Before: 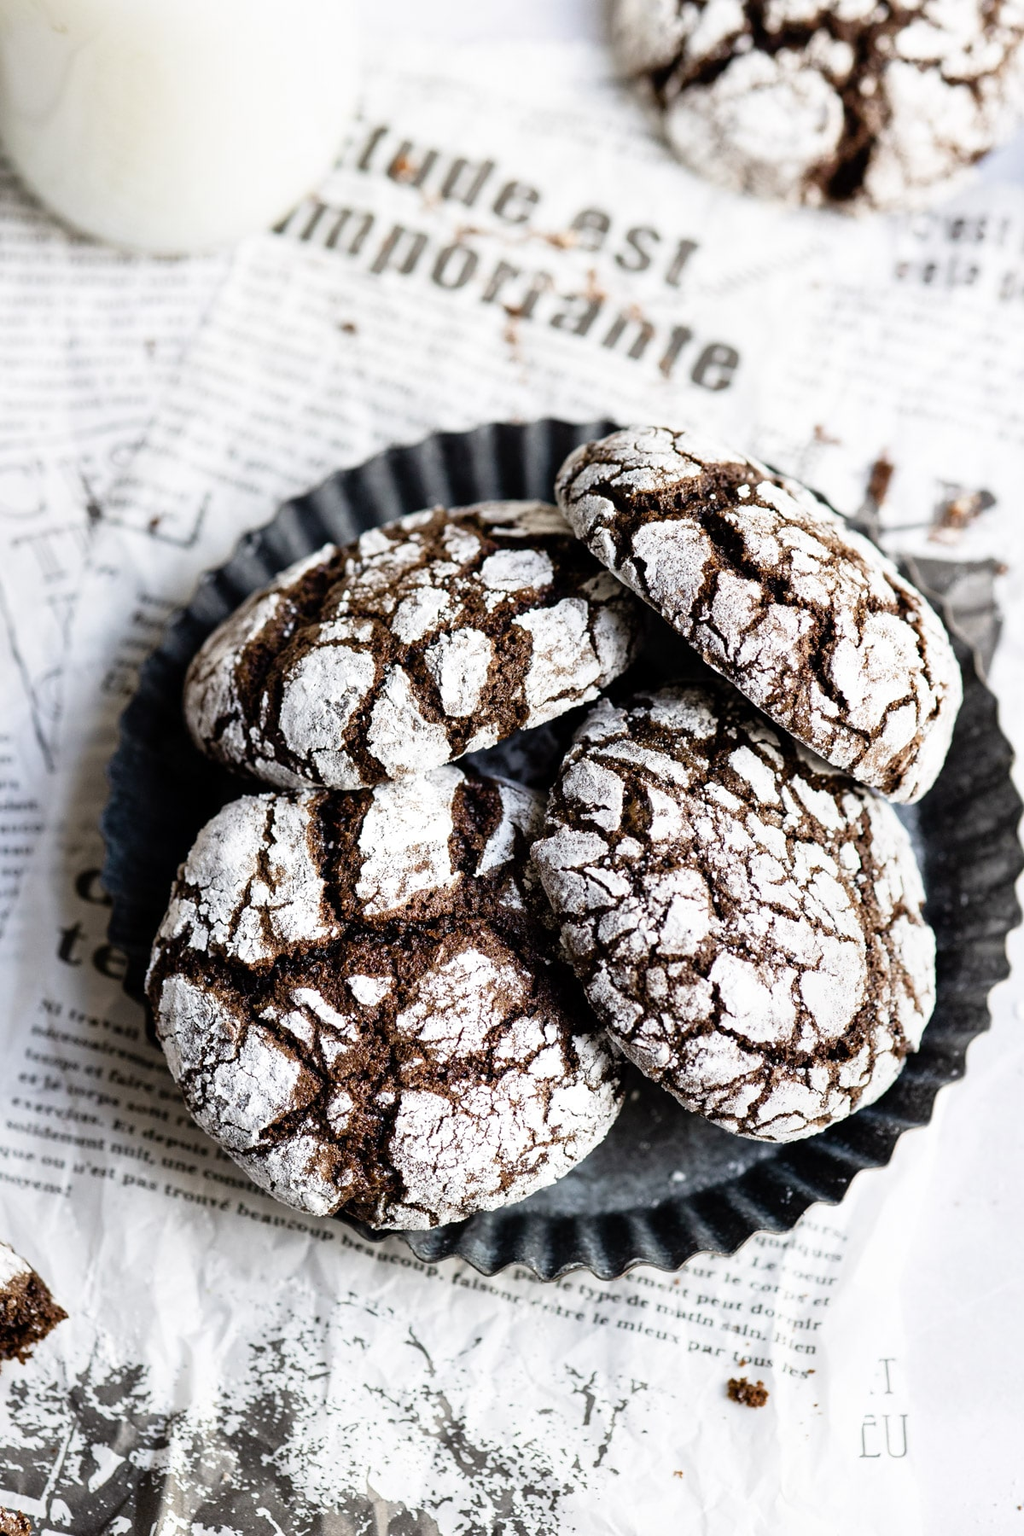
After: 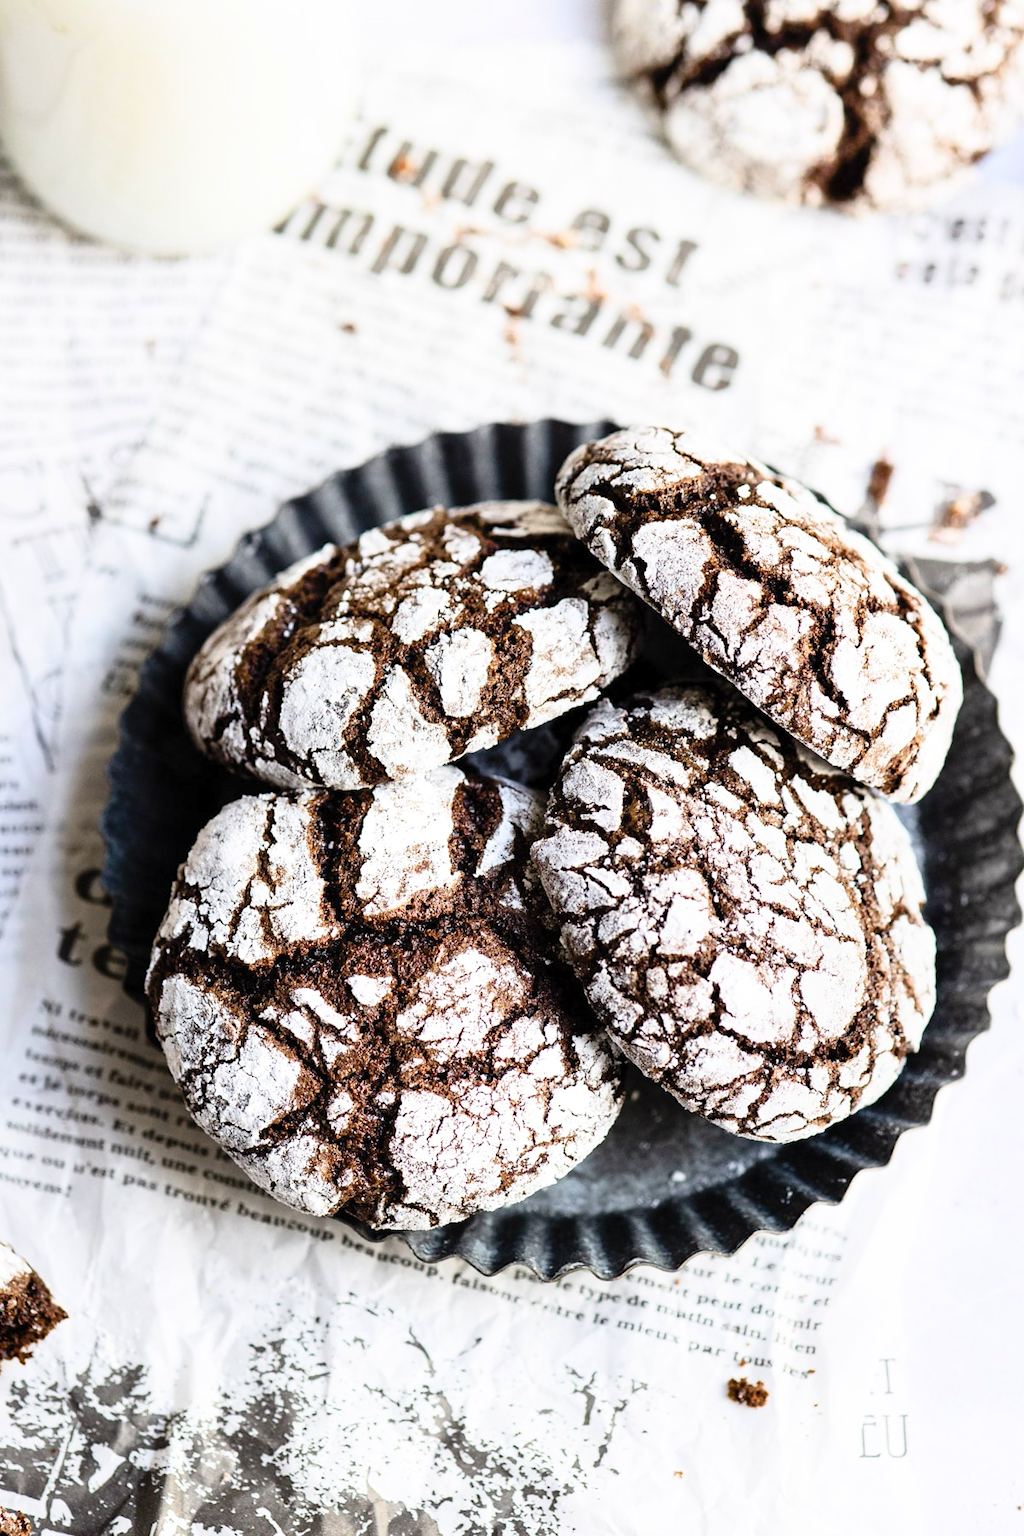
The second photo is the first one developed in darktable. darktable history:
contrast brightness saturation: contrast 0.198, brightness 0.169, saturation 0.217
